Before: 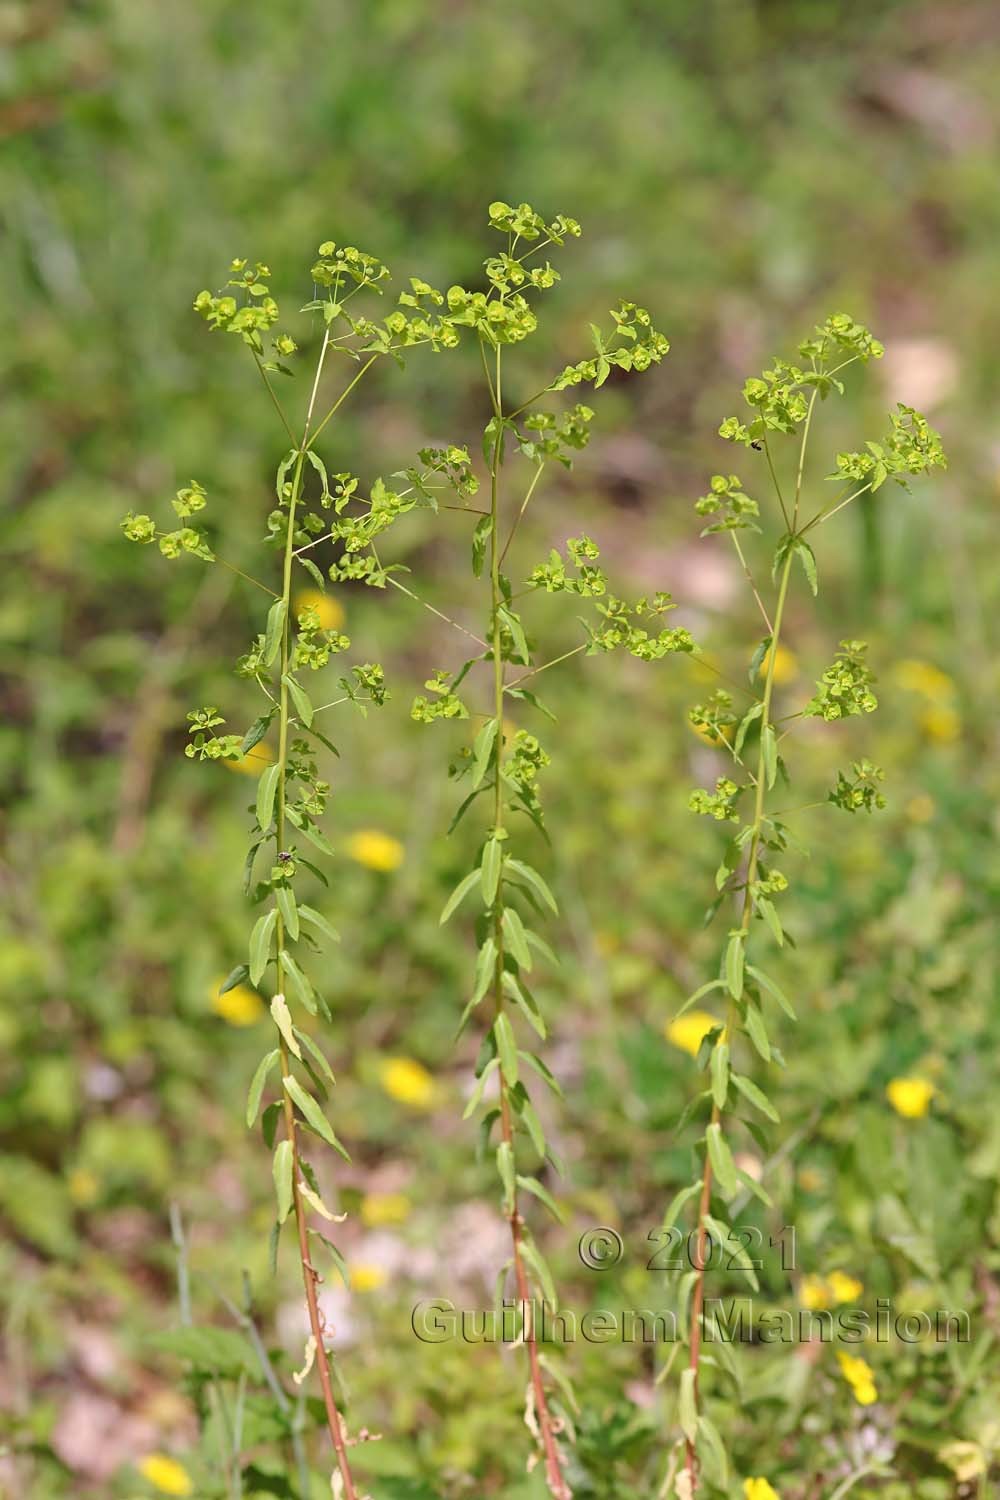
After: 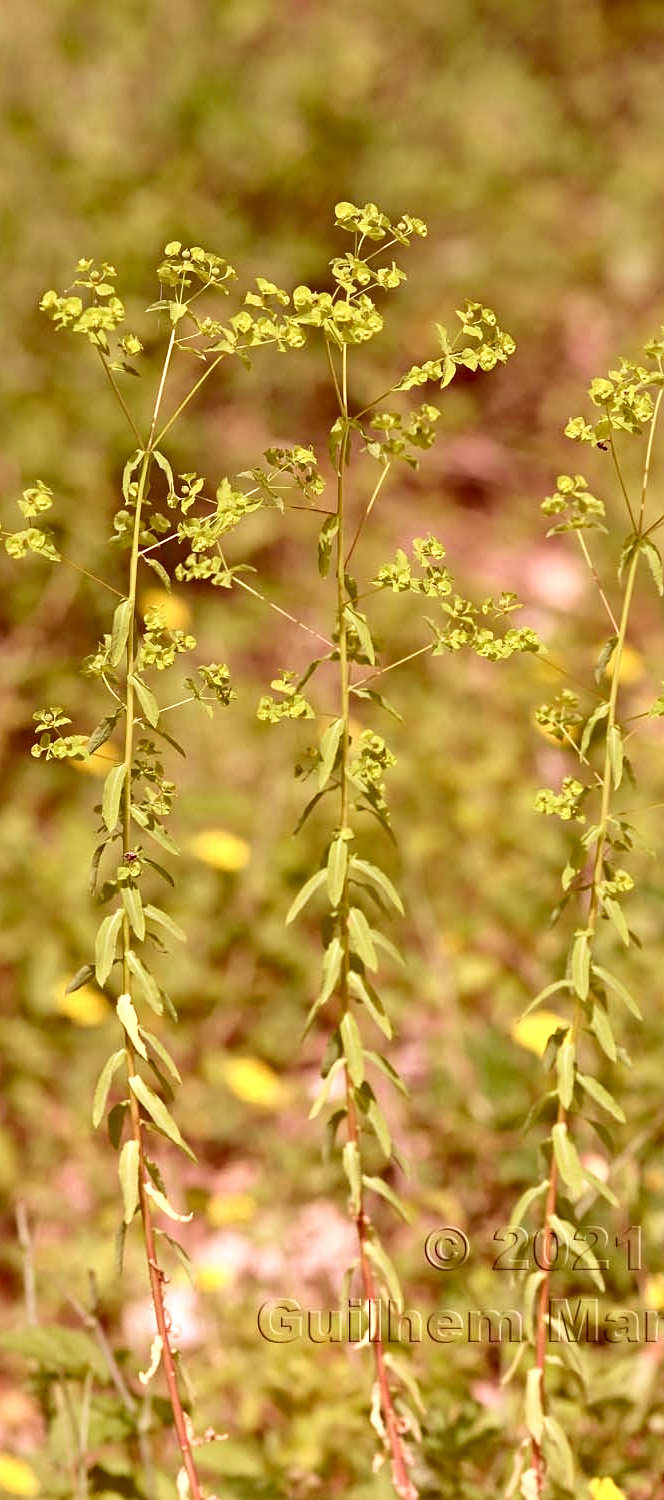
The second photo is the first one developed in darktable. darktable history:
local contrast: mode bilateral grid, contrast 19, coarseness 50, detail 138%, midtone range 0.2
contrast brightness saturation: contrast 0.041, saturation 0.067
crop and rotate: left 15.494%, right 18.01%
color correction: highlights a* 9.53, highlights b* 8.76, shadows a* 39.43, shadows b* 39.39, saturation 0.792
exposure: exposure 0.202 EV, compensate highlight preservation false
velvia: strength 15.35%
shadows and highlights: shadows -31.11, highlights 30.08
